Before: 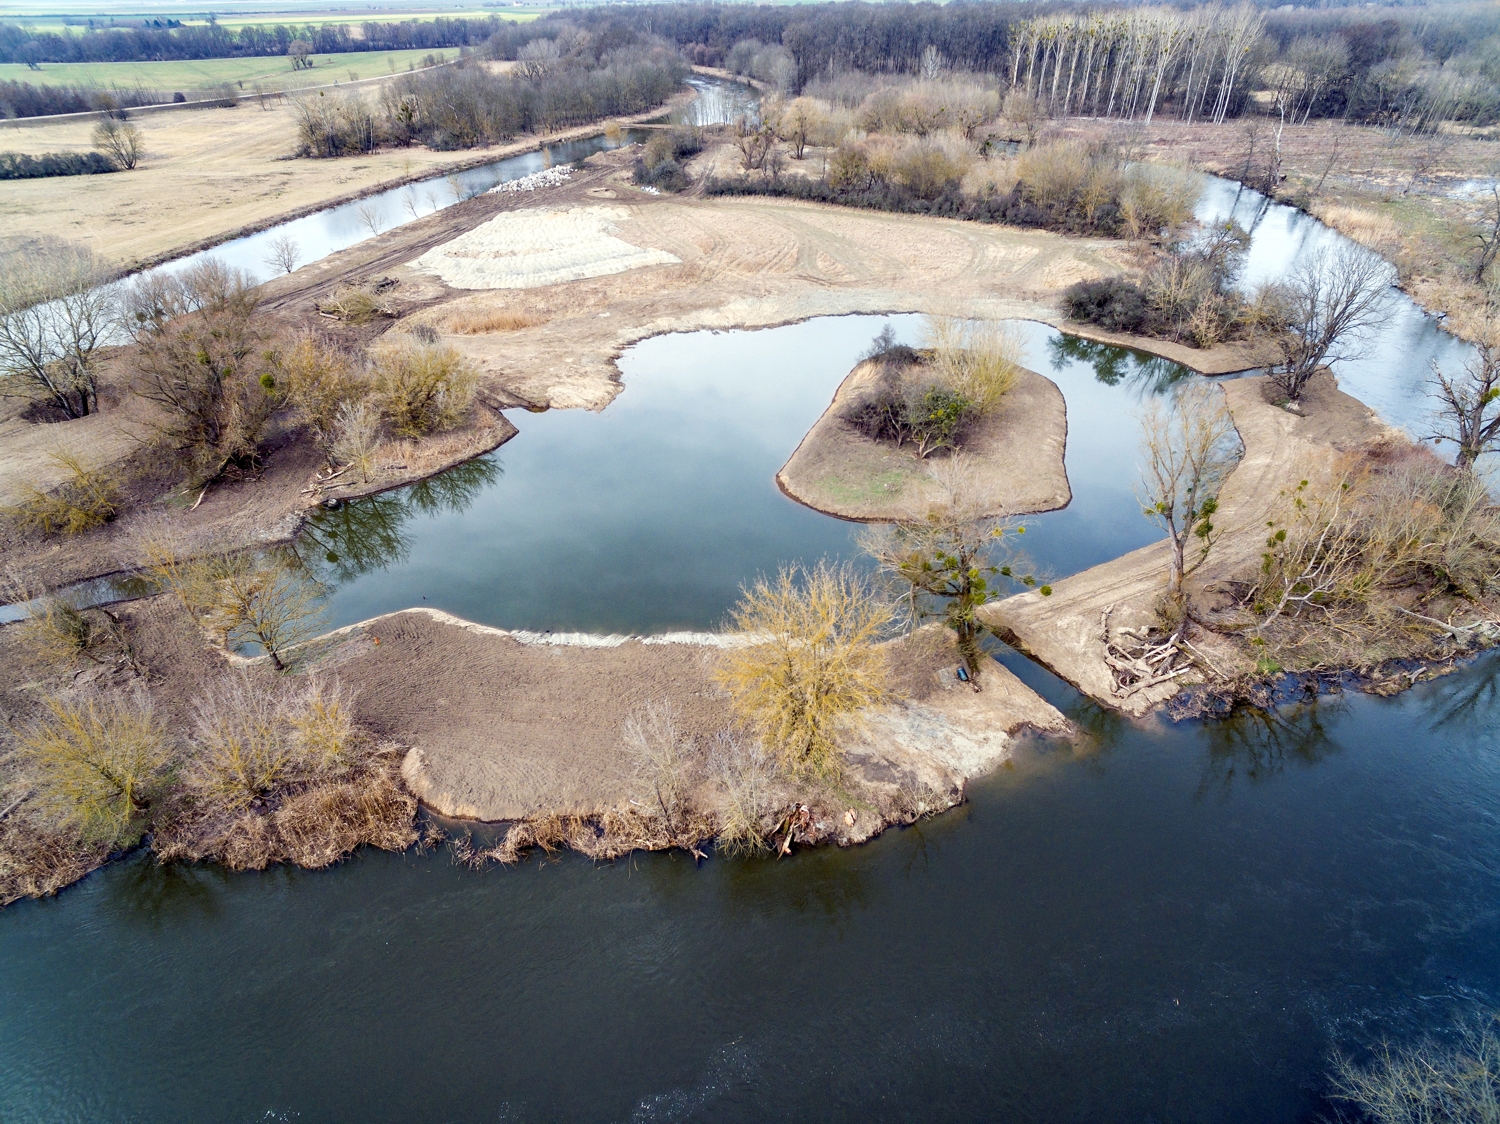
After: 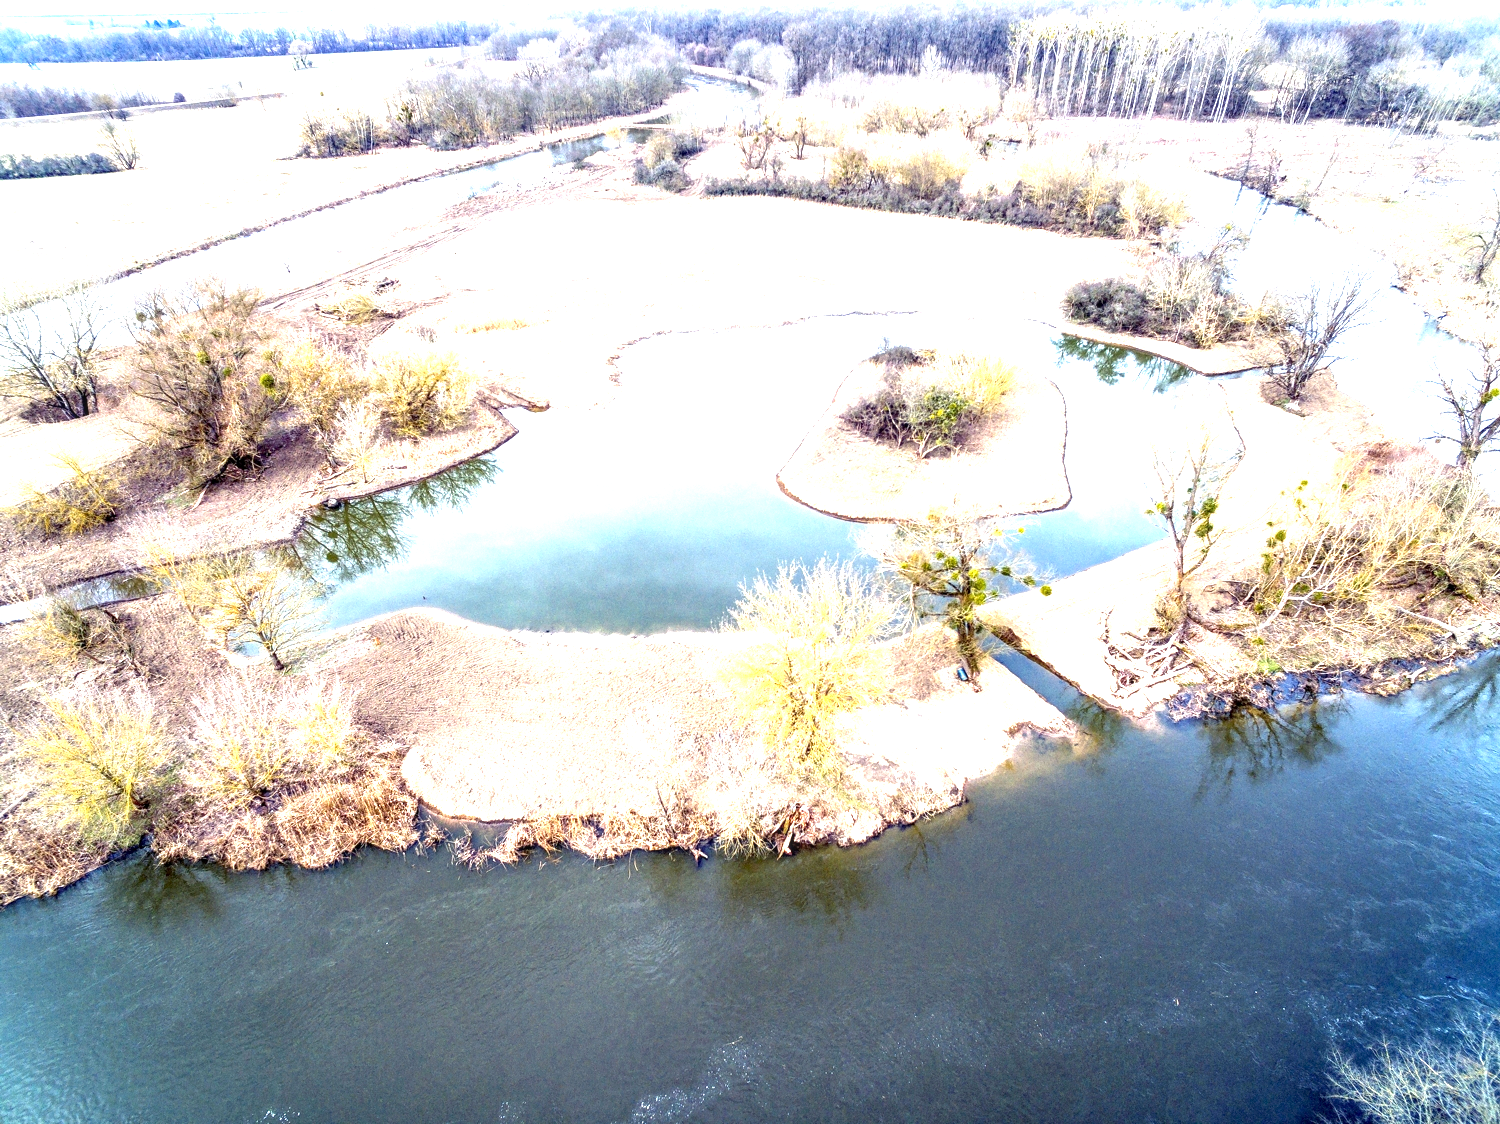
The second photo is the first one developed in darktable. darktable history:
exposure: black level correction 0.001, exposure 1.801 EV, compensate highlight preservation false
local contrast: on, module defaults
